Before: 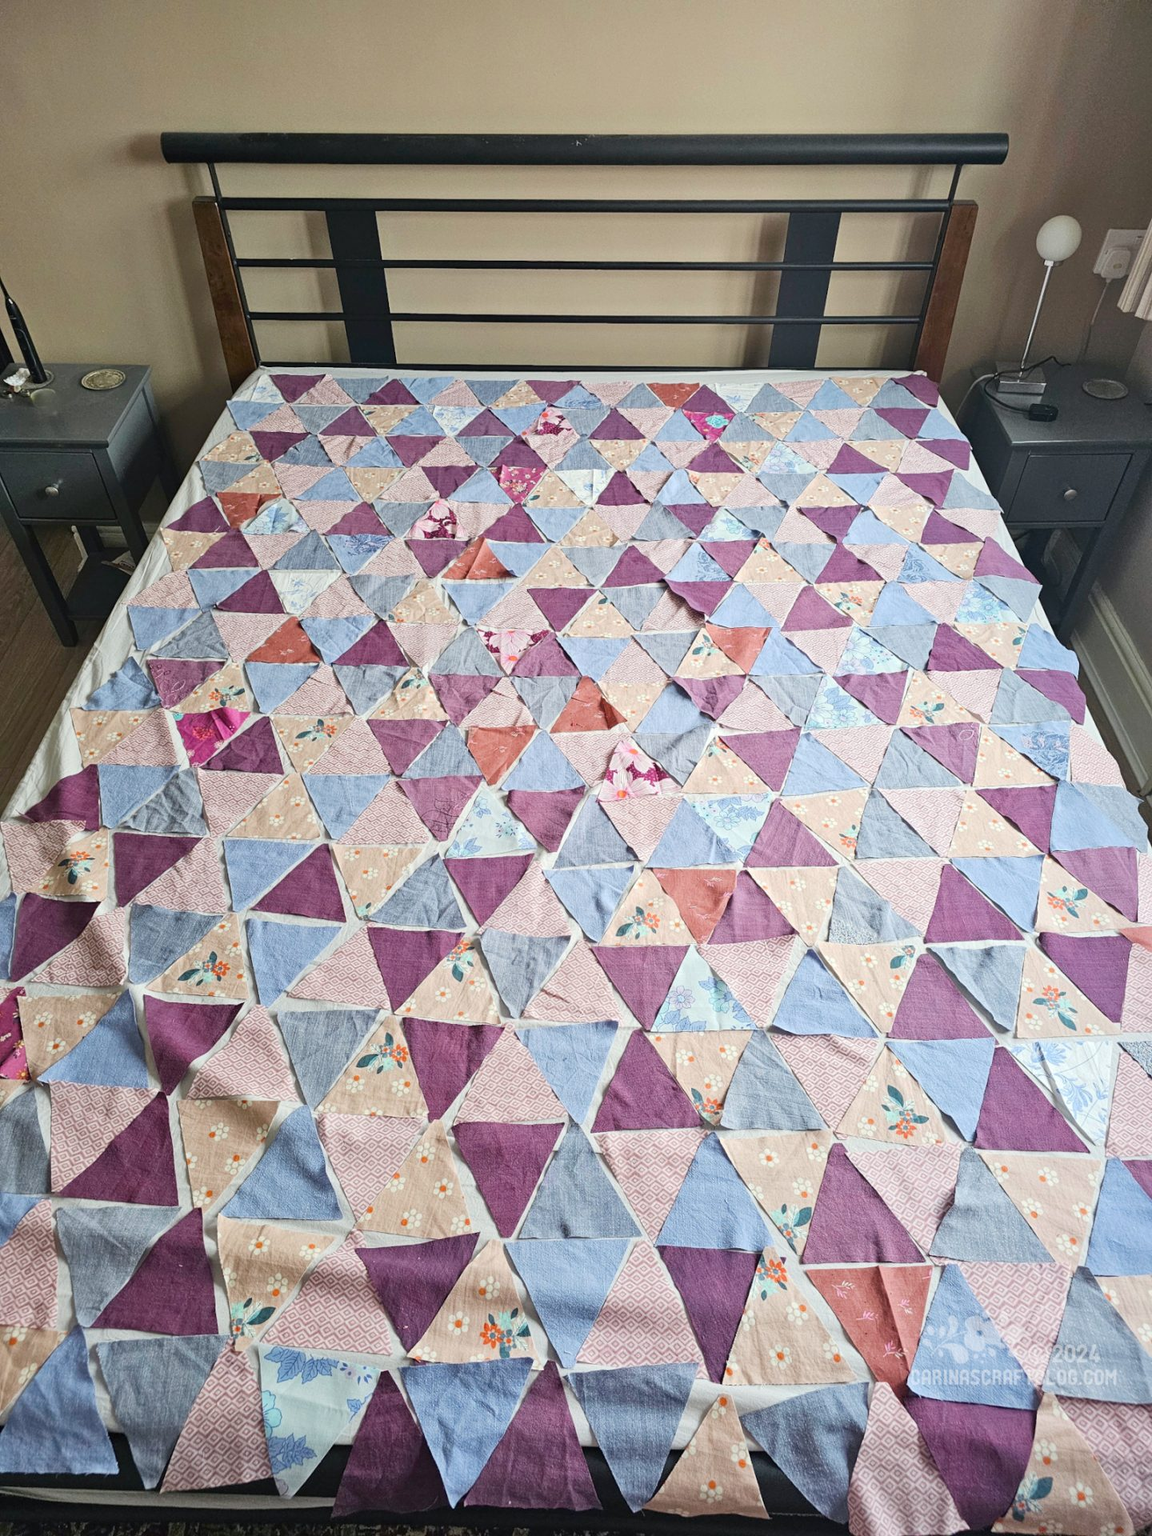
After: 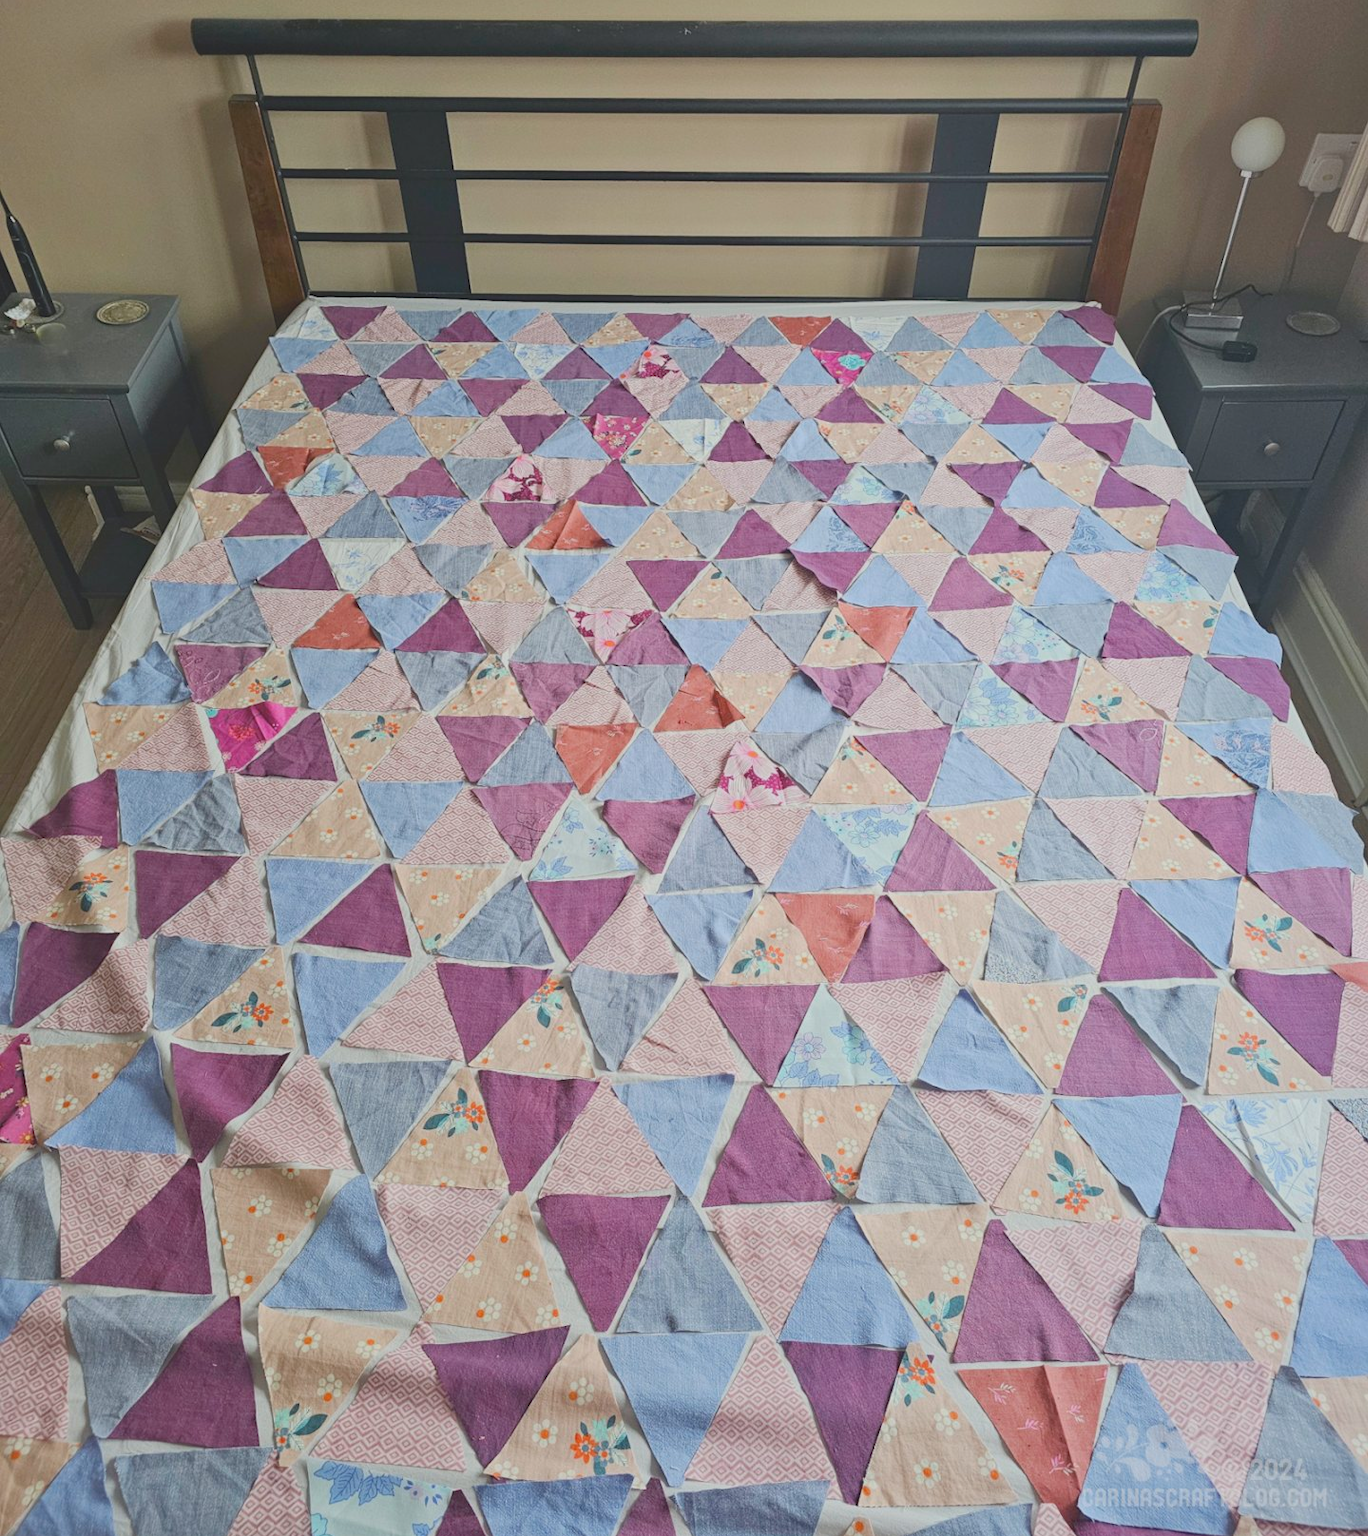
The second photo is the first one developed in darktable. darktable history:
crop: top 7.625%, bottom 8.027%
contrast brightness saturation: contrast -0.28
